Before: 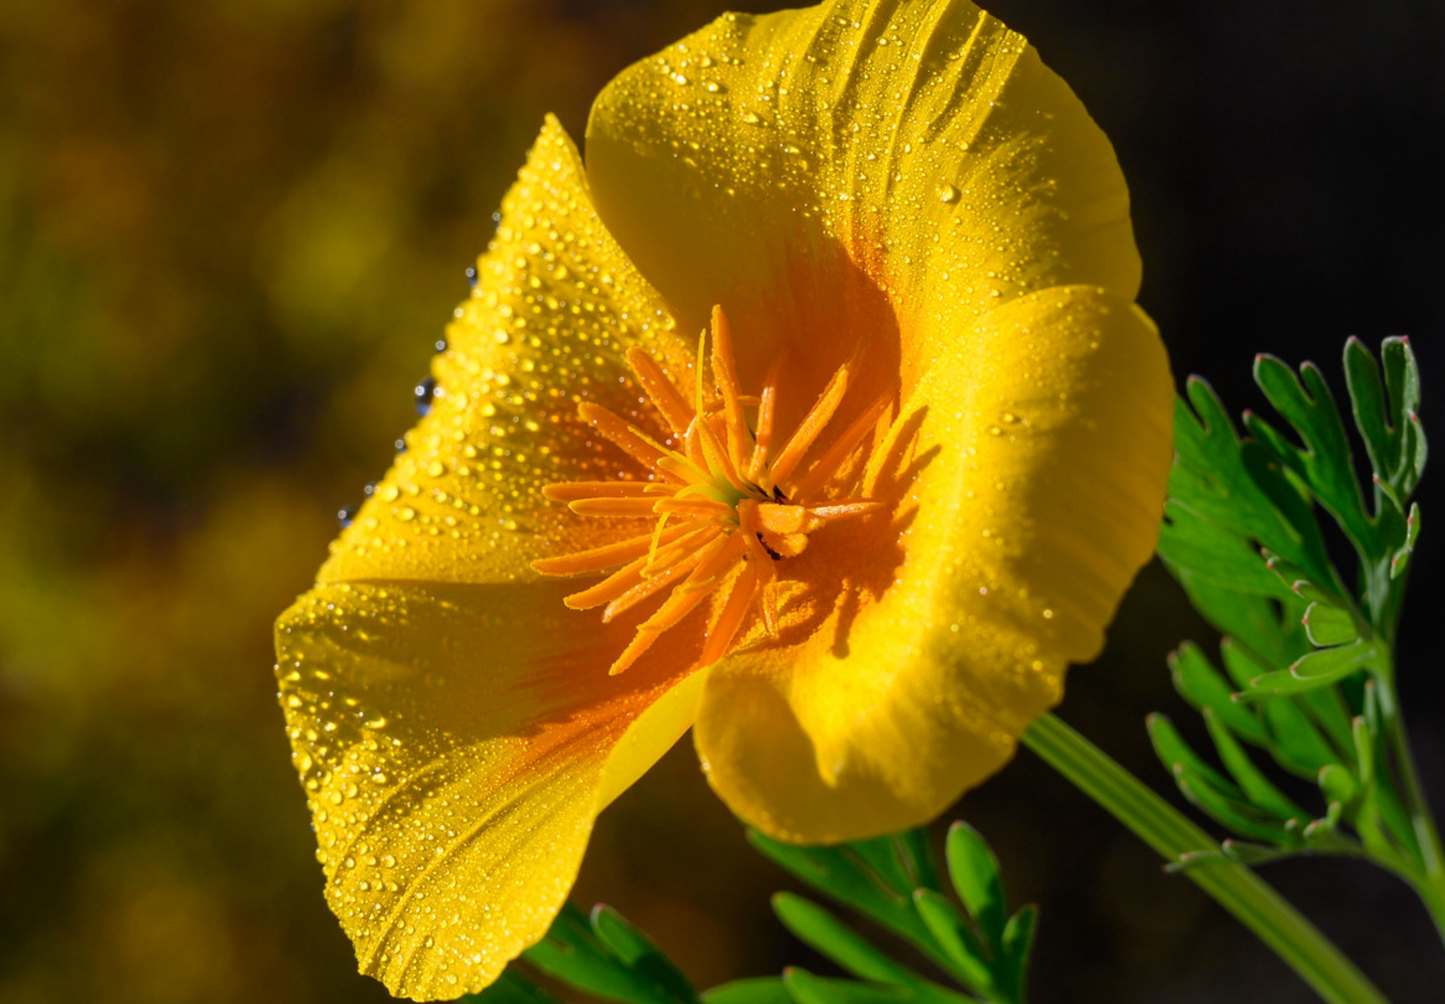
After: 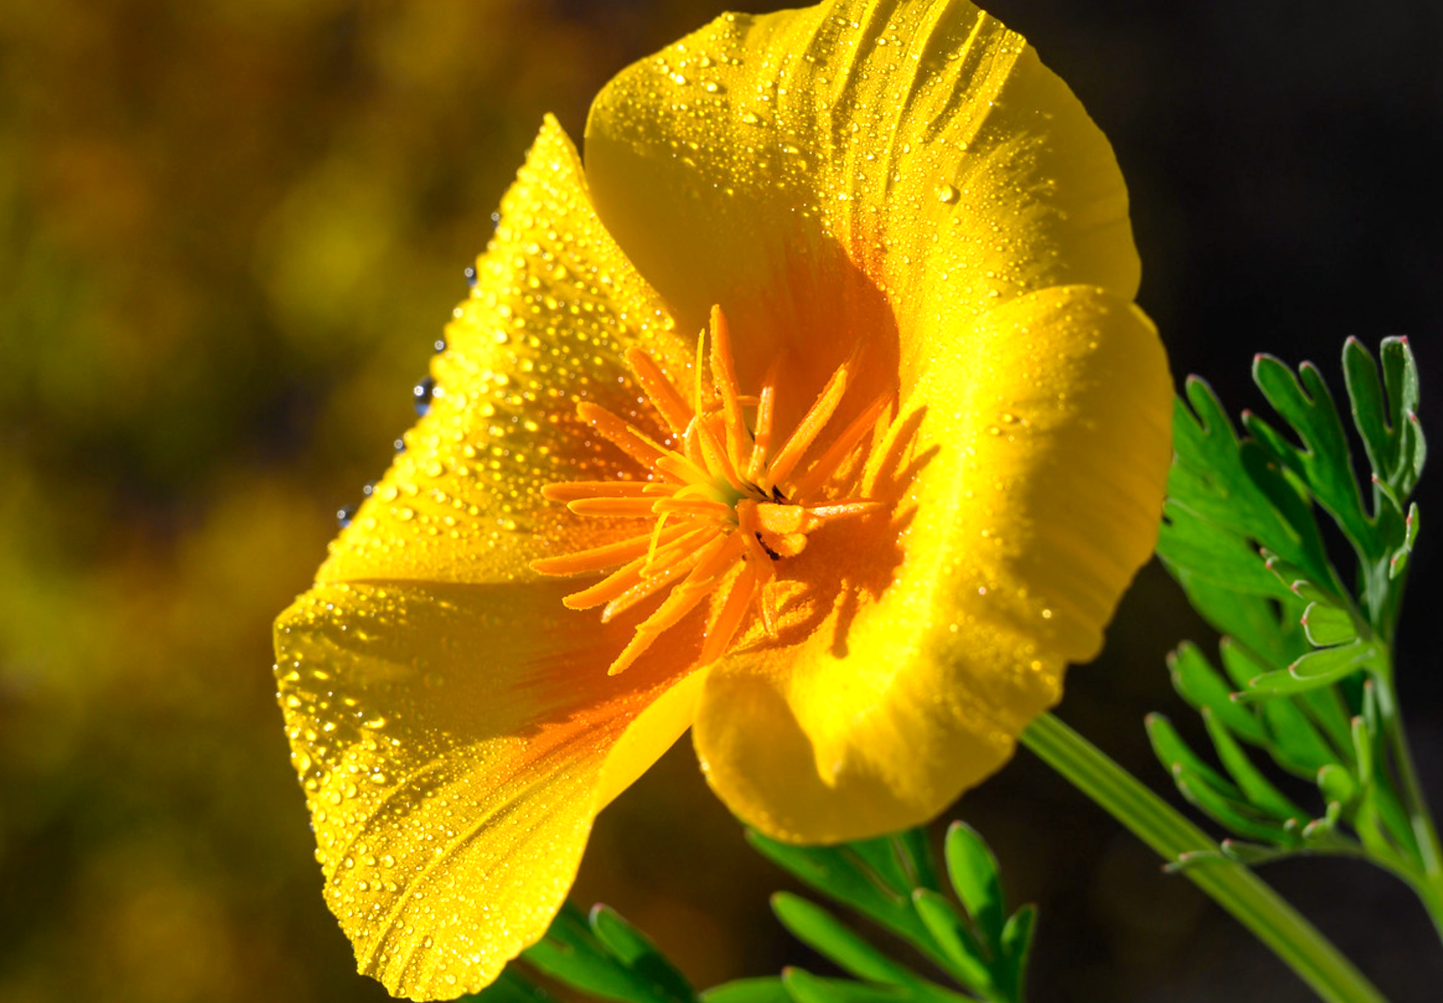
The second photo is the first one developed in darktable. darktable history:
crop and rotate: left 0.126%
exposure: exposure 0.485 EV, compensate highlight preservation false
